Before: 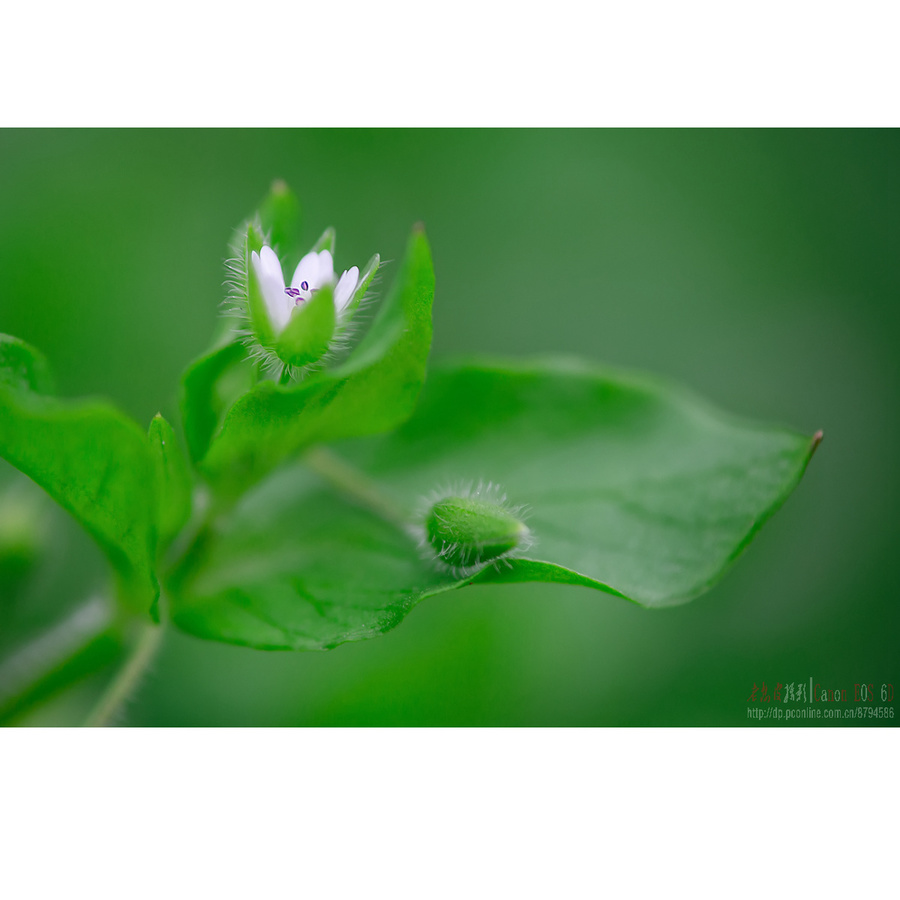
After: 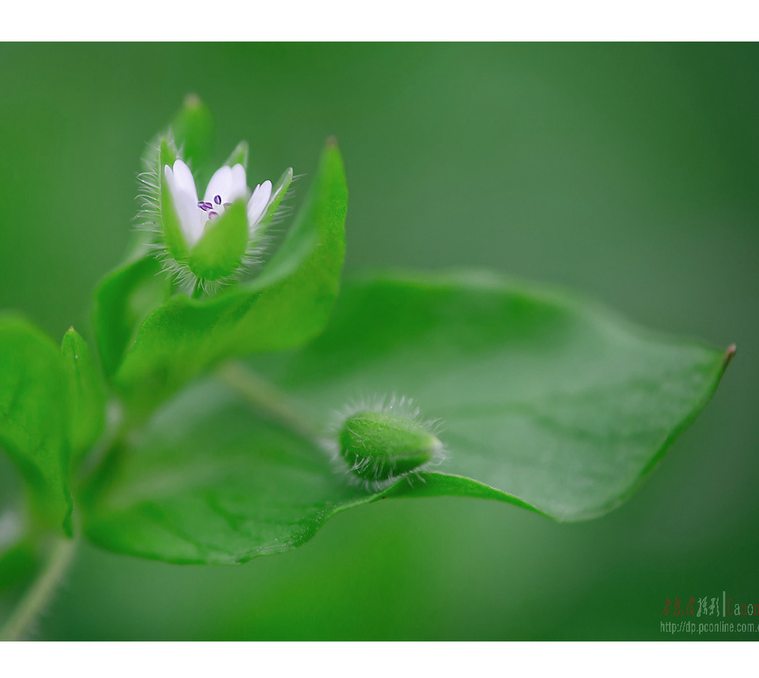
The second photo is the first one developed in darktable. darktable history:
crop and rotate: left 9.673%, top 9.66%, right 5.946%, bottom 14.966%
contrast brightness saturation: saturation -0.069
